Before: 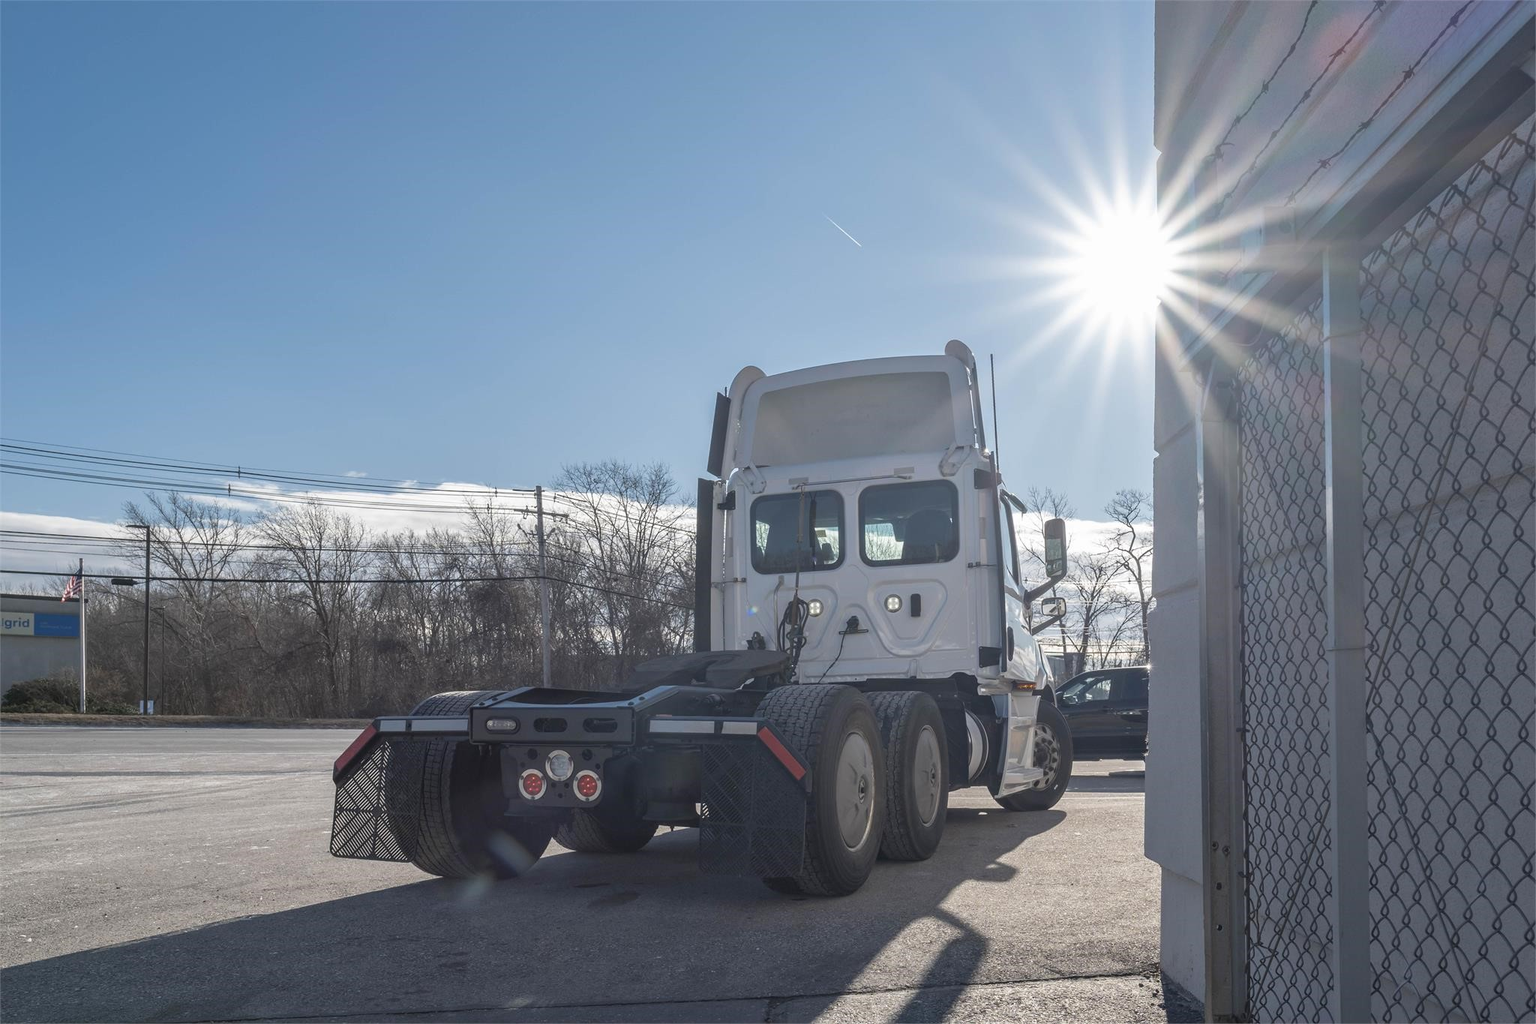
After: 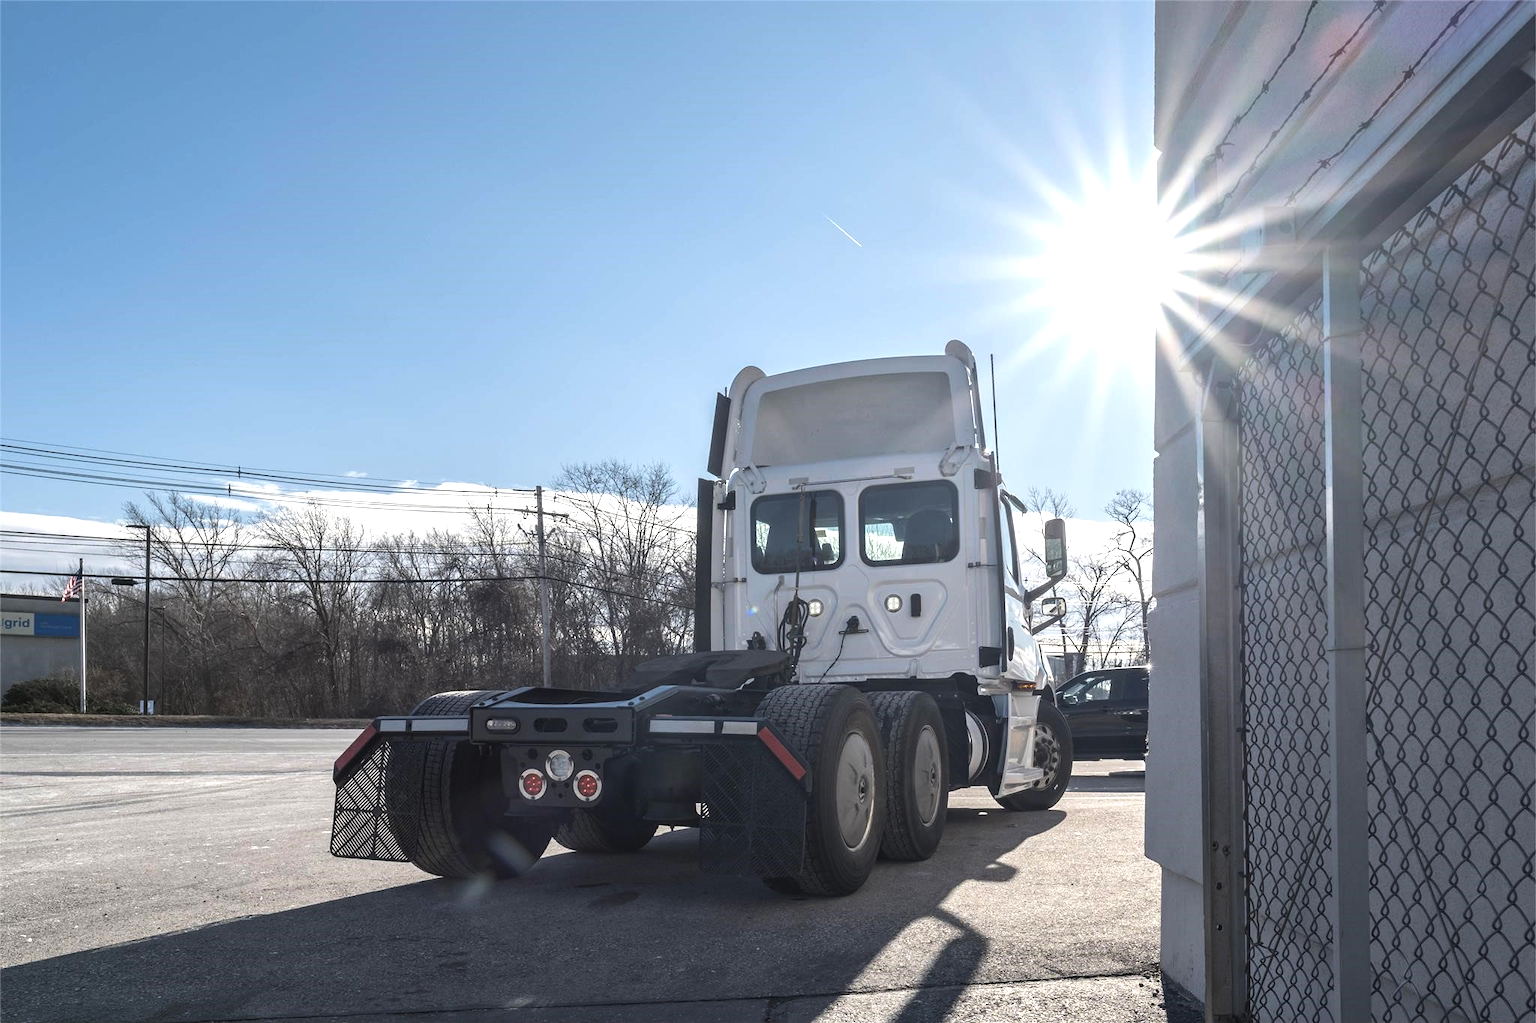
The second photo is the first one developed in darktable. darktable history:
white balance: emerald 1
tone equalizer: -8 EV -0.75 EV, -7 EV -0.7 EV, -6 EV -0.6 EV, -5 EV -0.4 EV, -3 EV 0.4 EV, -2 EV 0.6 EV, -1 EV 0.7 EV, +0 EV 0.75 EV, edges refinement/feathering 500, mask exposure compensation -1.57 EV, preserve details no
